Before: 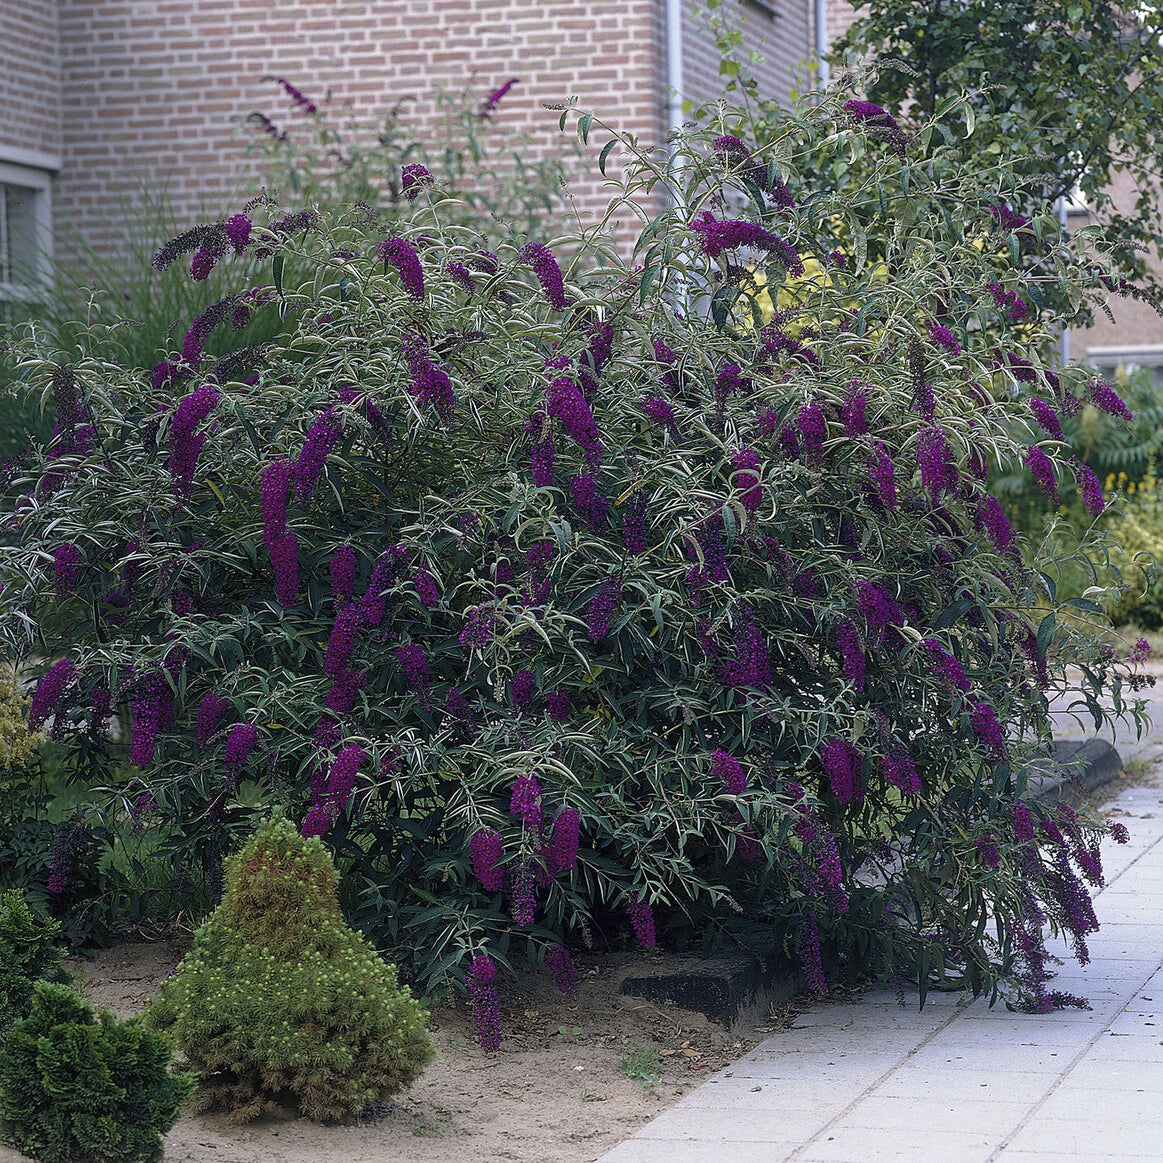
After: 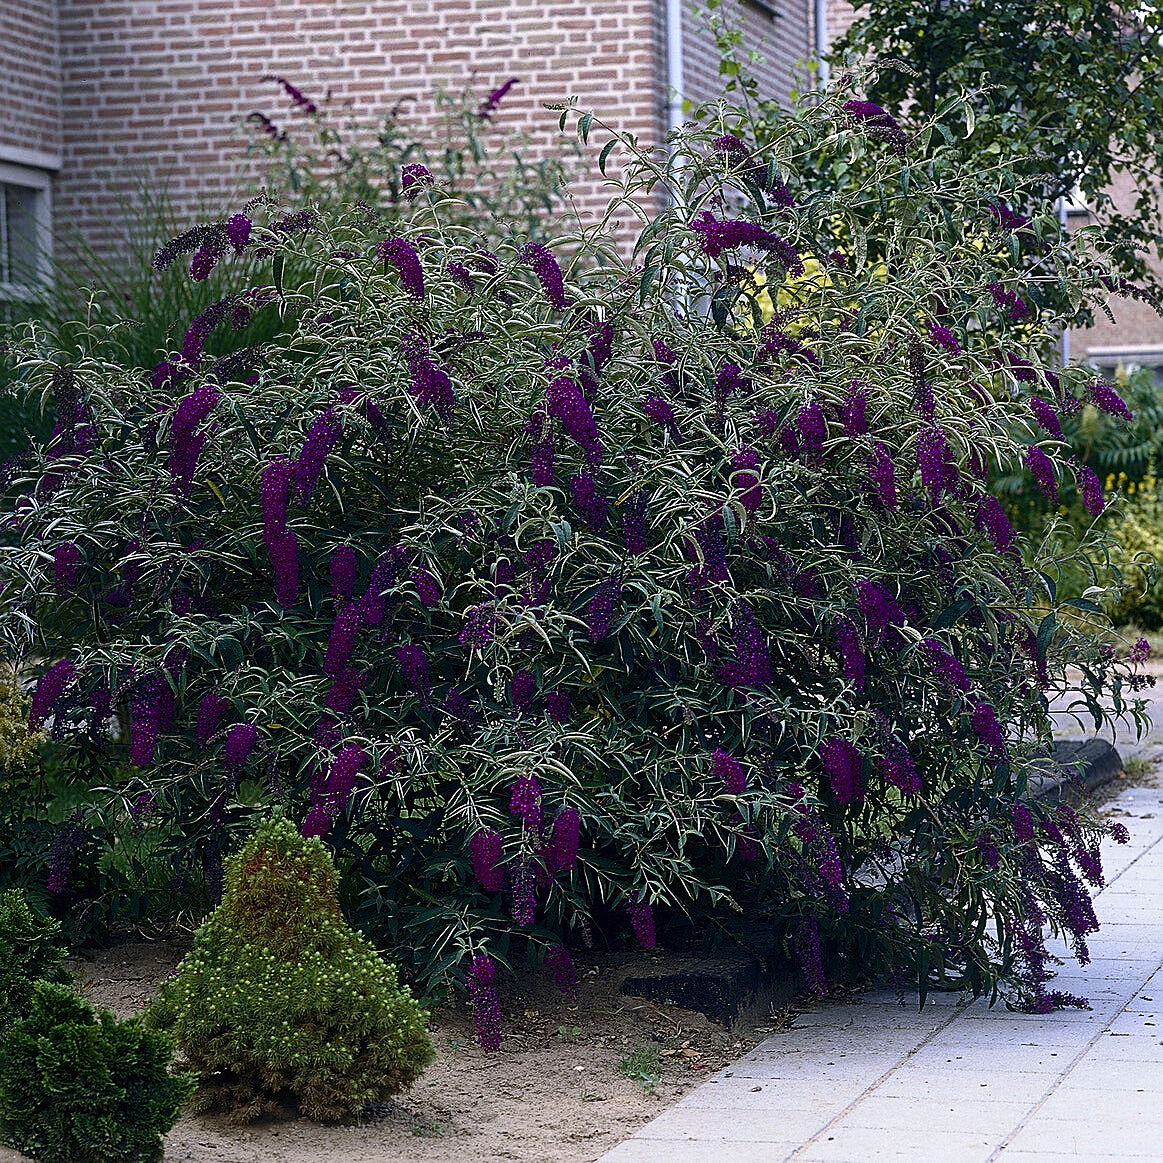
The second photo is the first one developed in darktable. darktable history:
contrast brightness saturation: contrast 0.19, brightness -0.11, saturation 0.21
sharpen: on, module defaults
